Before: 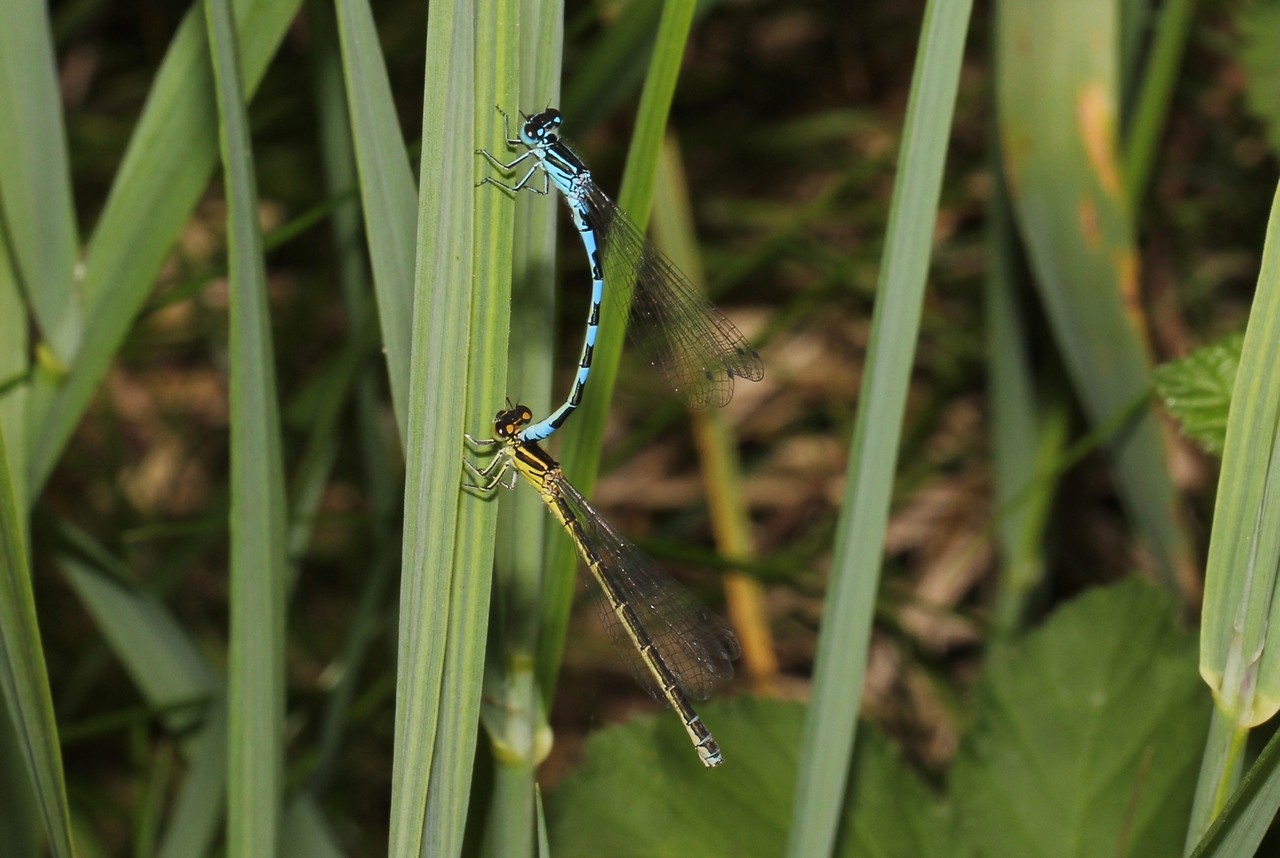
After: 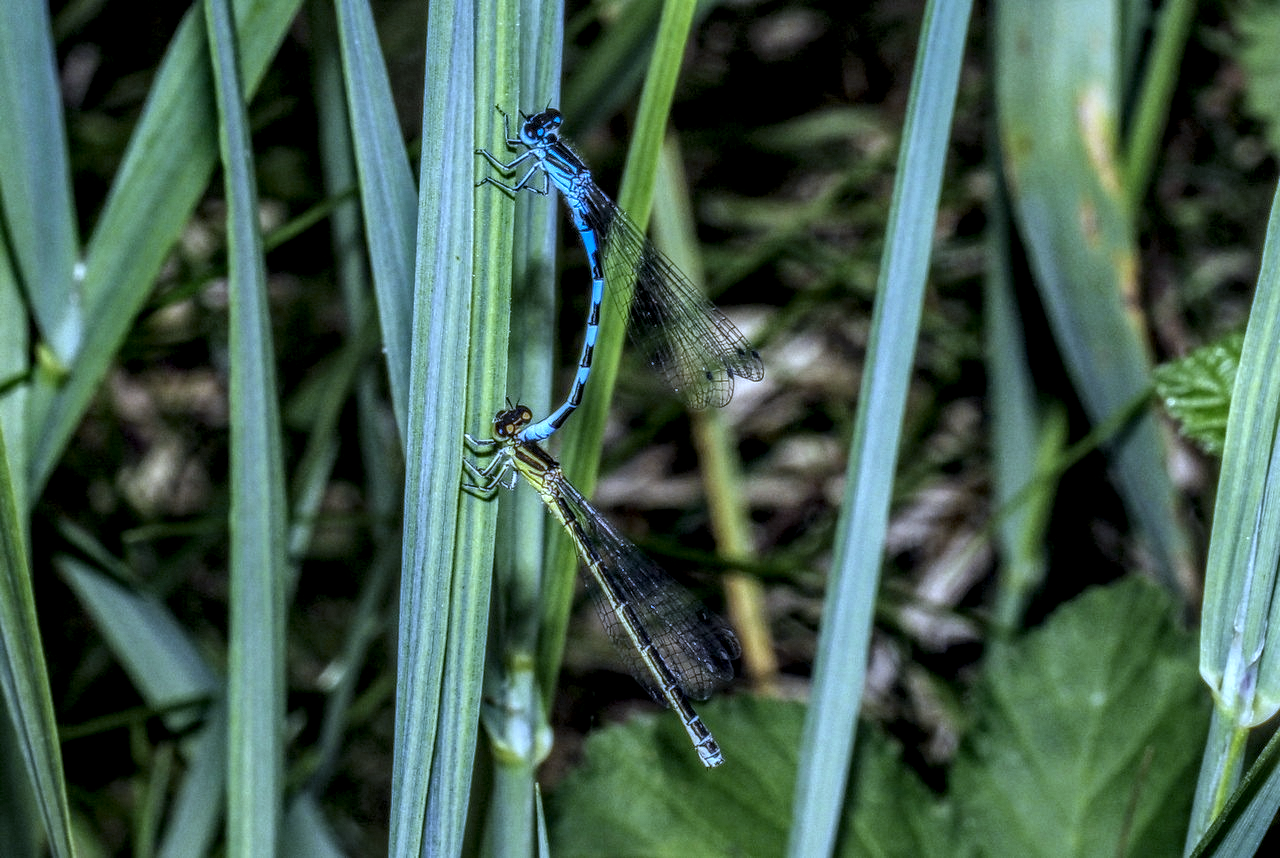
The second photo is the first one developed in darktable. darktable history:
shadows and highlights: shadows 25, highlights -25
local contrast: highlights 0%, shadows 0%, detail 300%, midtone range 0.3
white balance: red 0.766, blue 1.537
